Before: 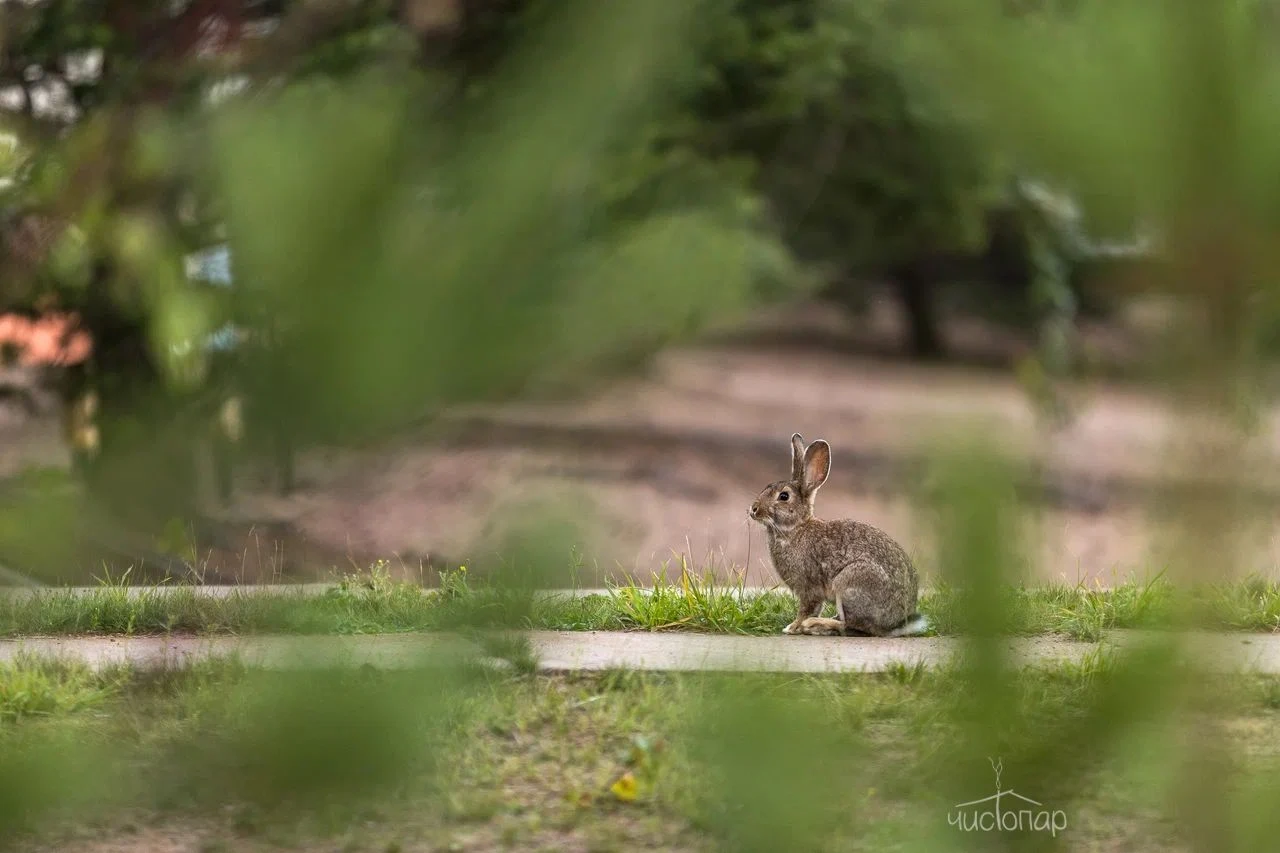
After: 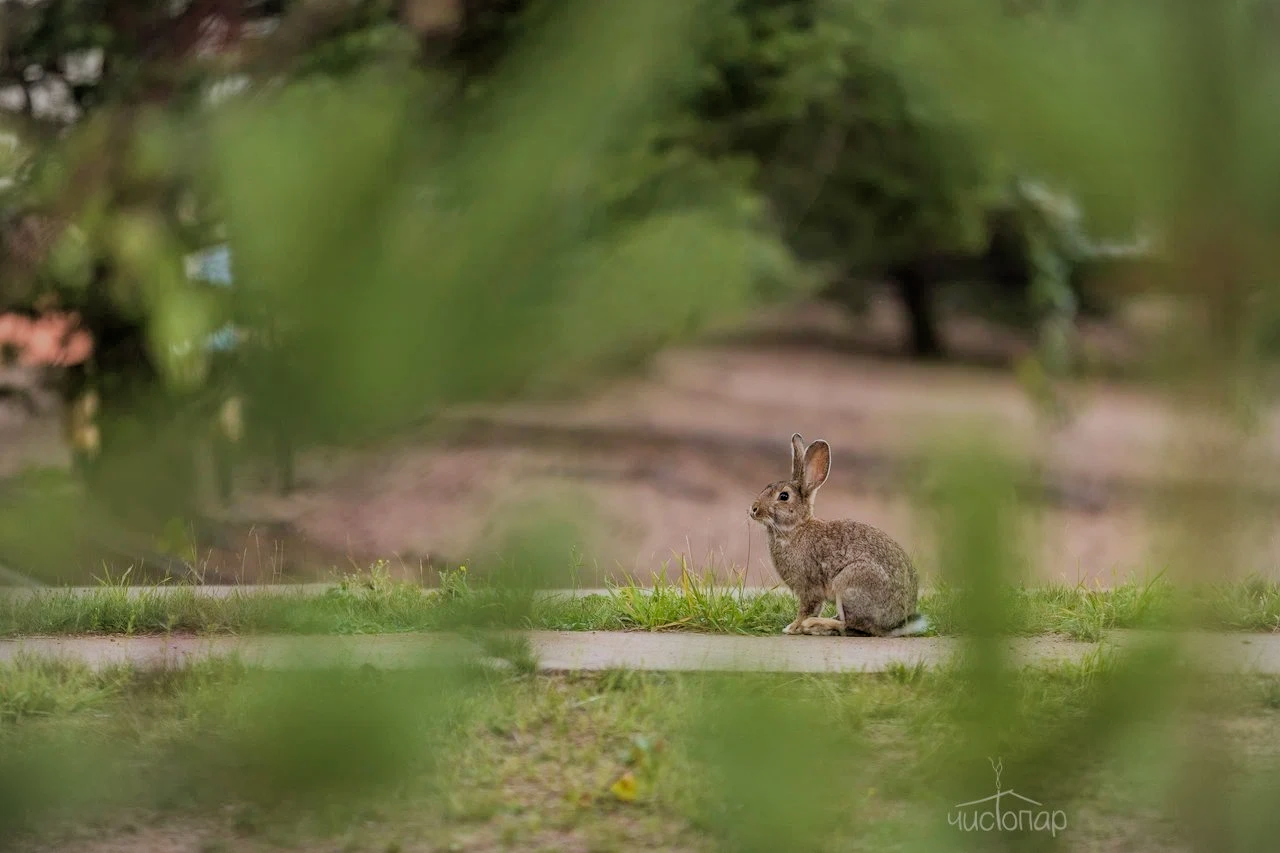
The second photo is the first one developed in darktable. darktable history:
vignetting: fall-off start 84.11%, fall-off radius 80.38%, width/height ratio 1.222
filmic rgb: black relative exposure -8.79 EV, white relative exposure 4.98 EV, target black luminance 0%, hardness 3.77, latitude 66.13%, contrast 0.83, shadows ↔ highlights balance 19.91%
velvia: on, module defaults
shadows and highlights: shadows 5.6, soften with gaussian
